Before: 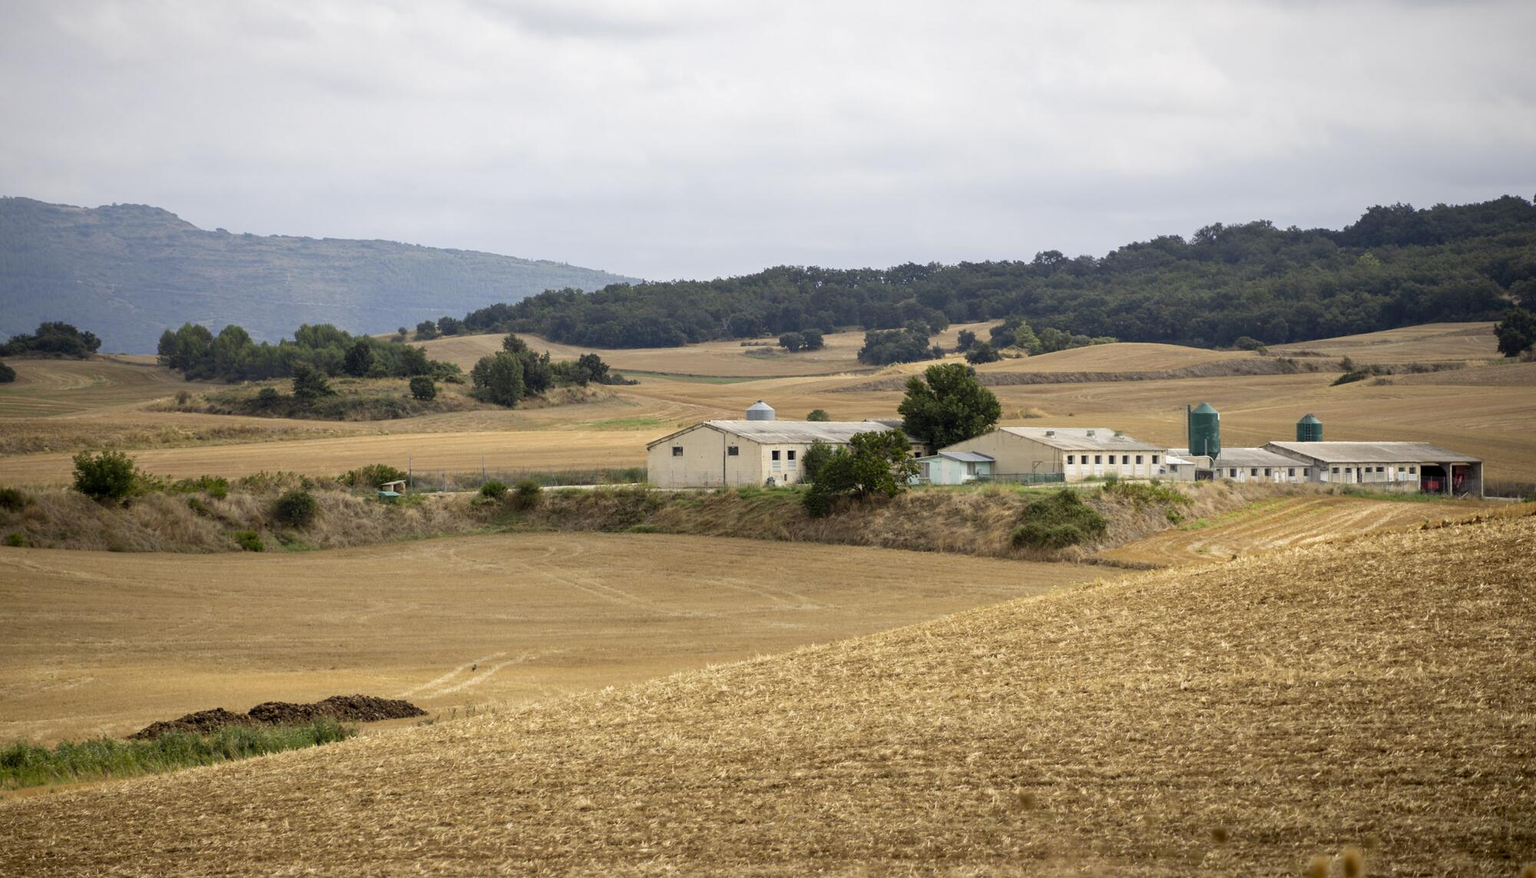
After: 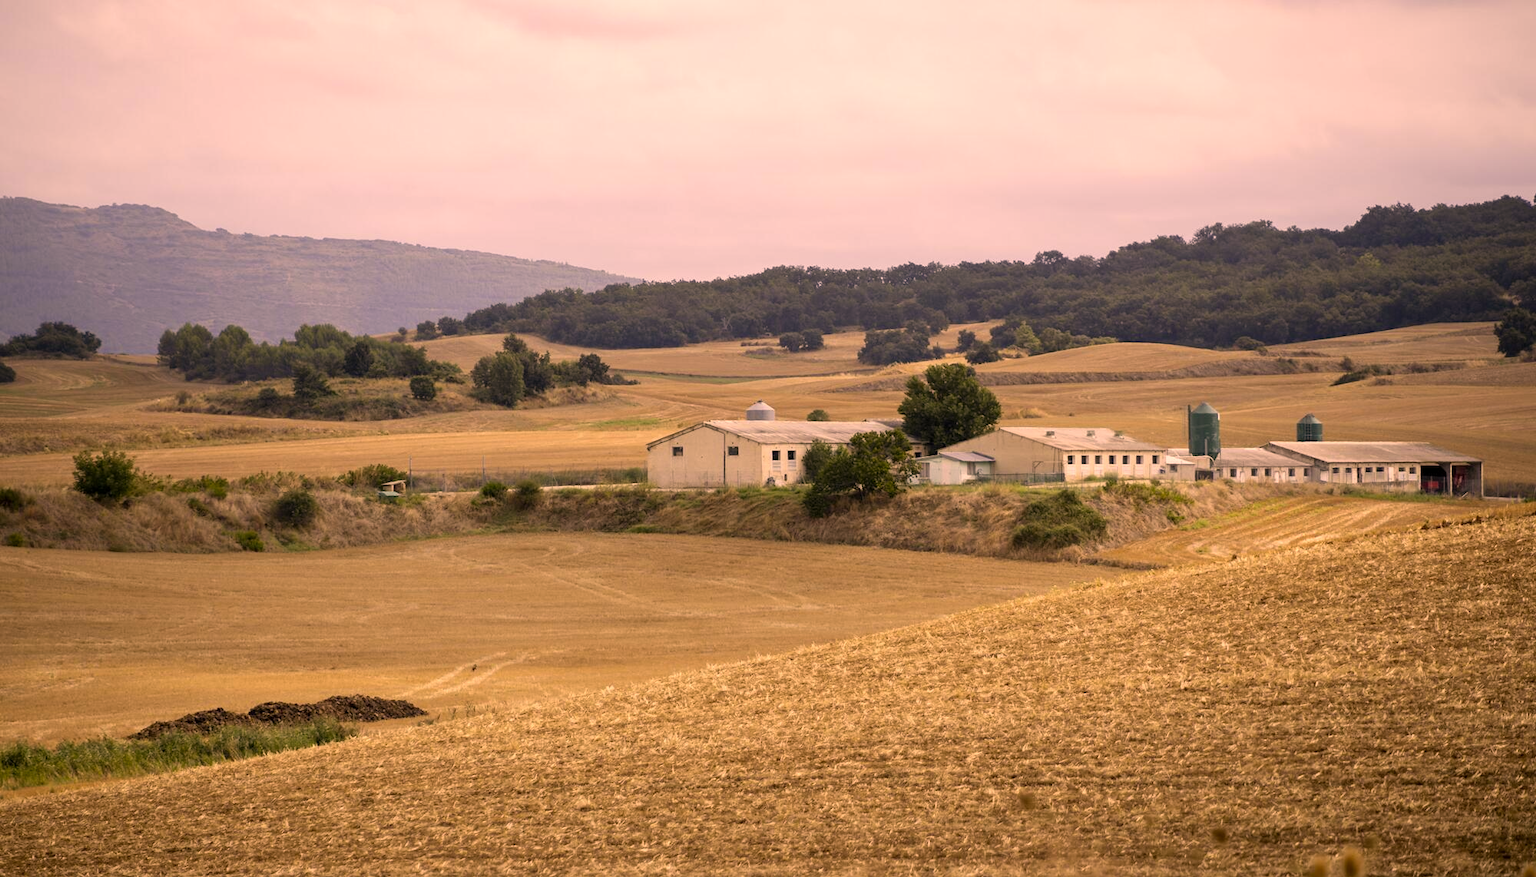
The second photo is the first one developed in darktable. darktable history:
color correction: highlights a* 20.87, highlights b* 19.33
